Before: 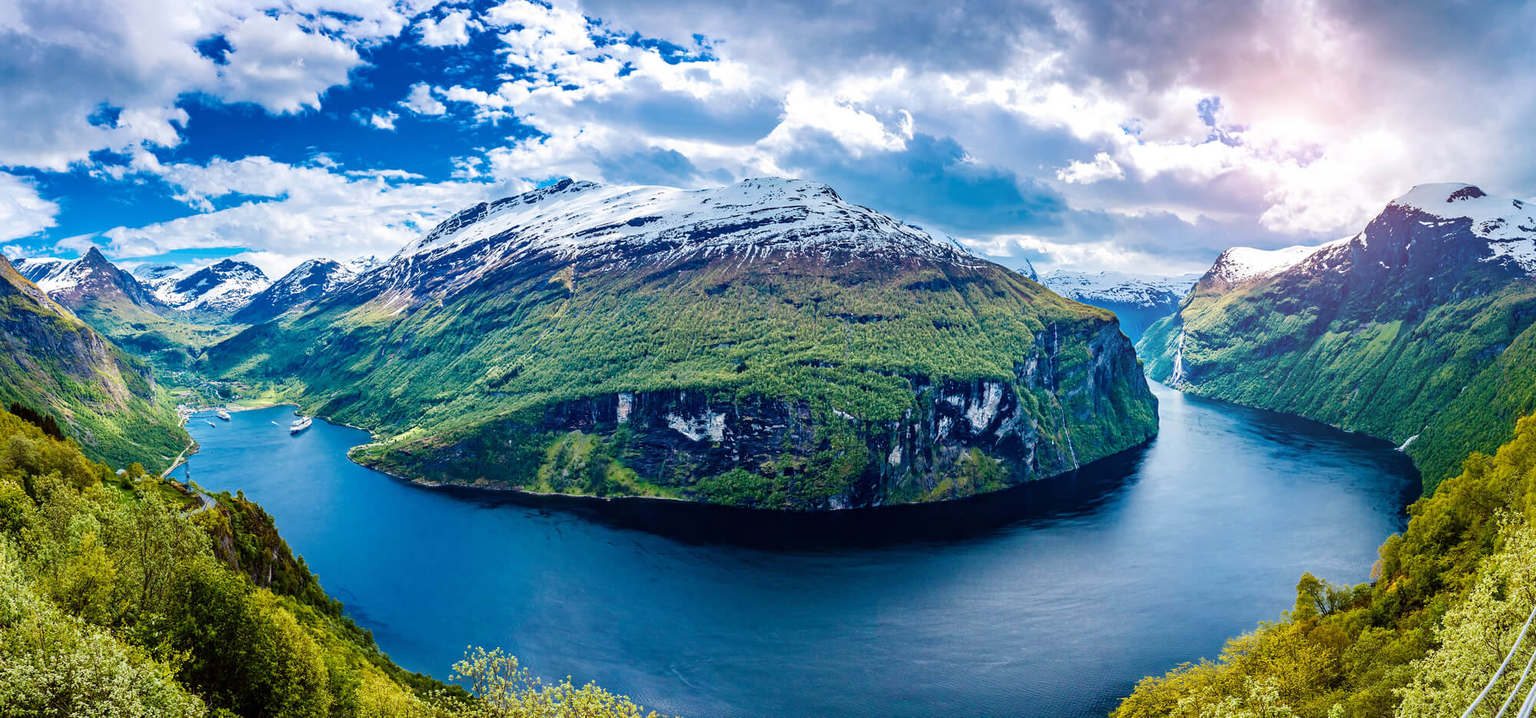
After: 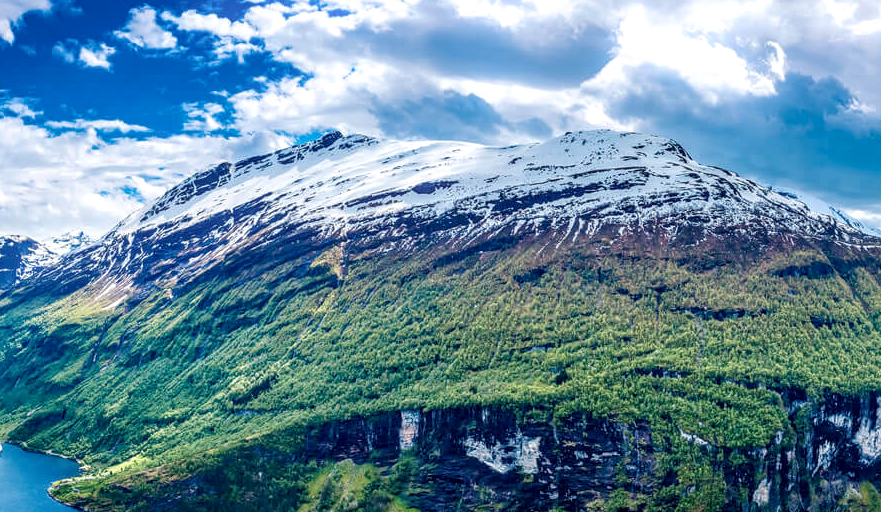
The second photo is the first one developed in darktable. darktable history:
local contrast: detail 130%
bloom: size 3%, threshold 100%, strength 0%
crop: left 20.248%, top 10.86%, right 35.675%, bottom 34.321%
shadows and highlights: radius 331.84, shadows 53.55, highlights -100, compress 94.63%, highlights color adjustment 73.23%, soften with gaussian
